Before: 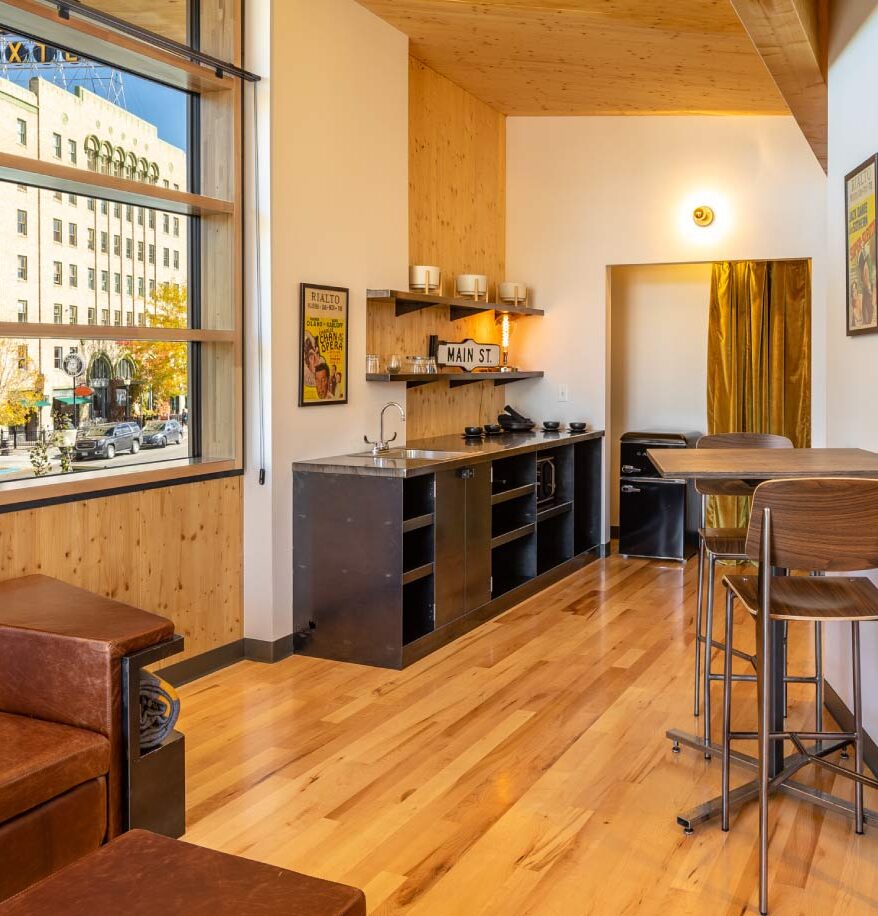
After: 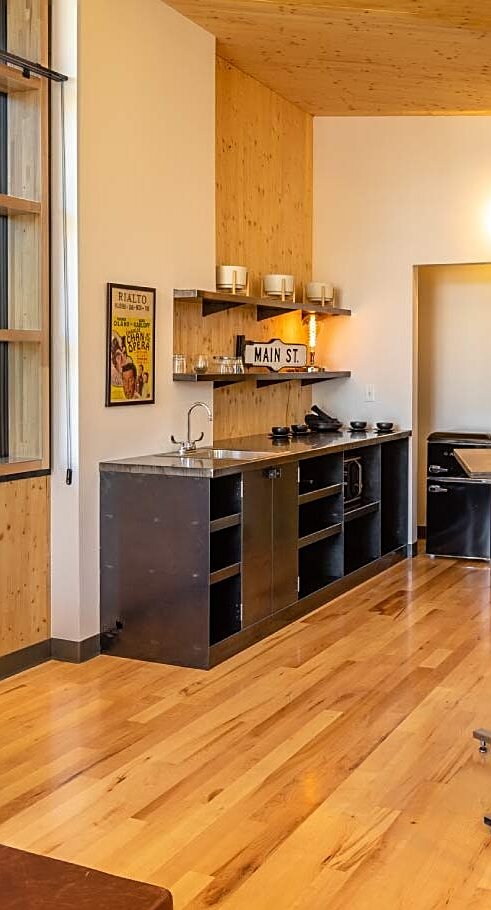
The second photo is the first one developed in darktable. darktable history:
sharpen: amount 0.49
crop: left 21.983%, right 22.087%, bottom 0.01%
exposure: compensate highlight preservation false
